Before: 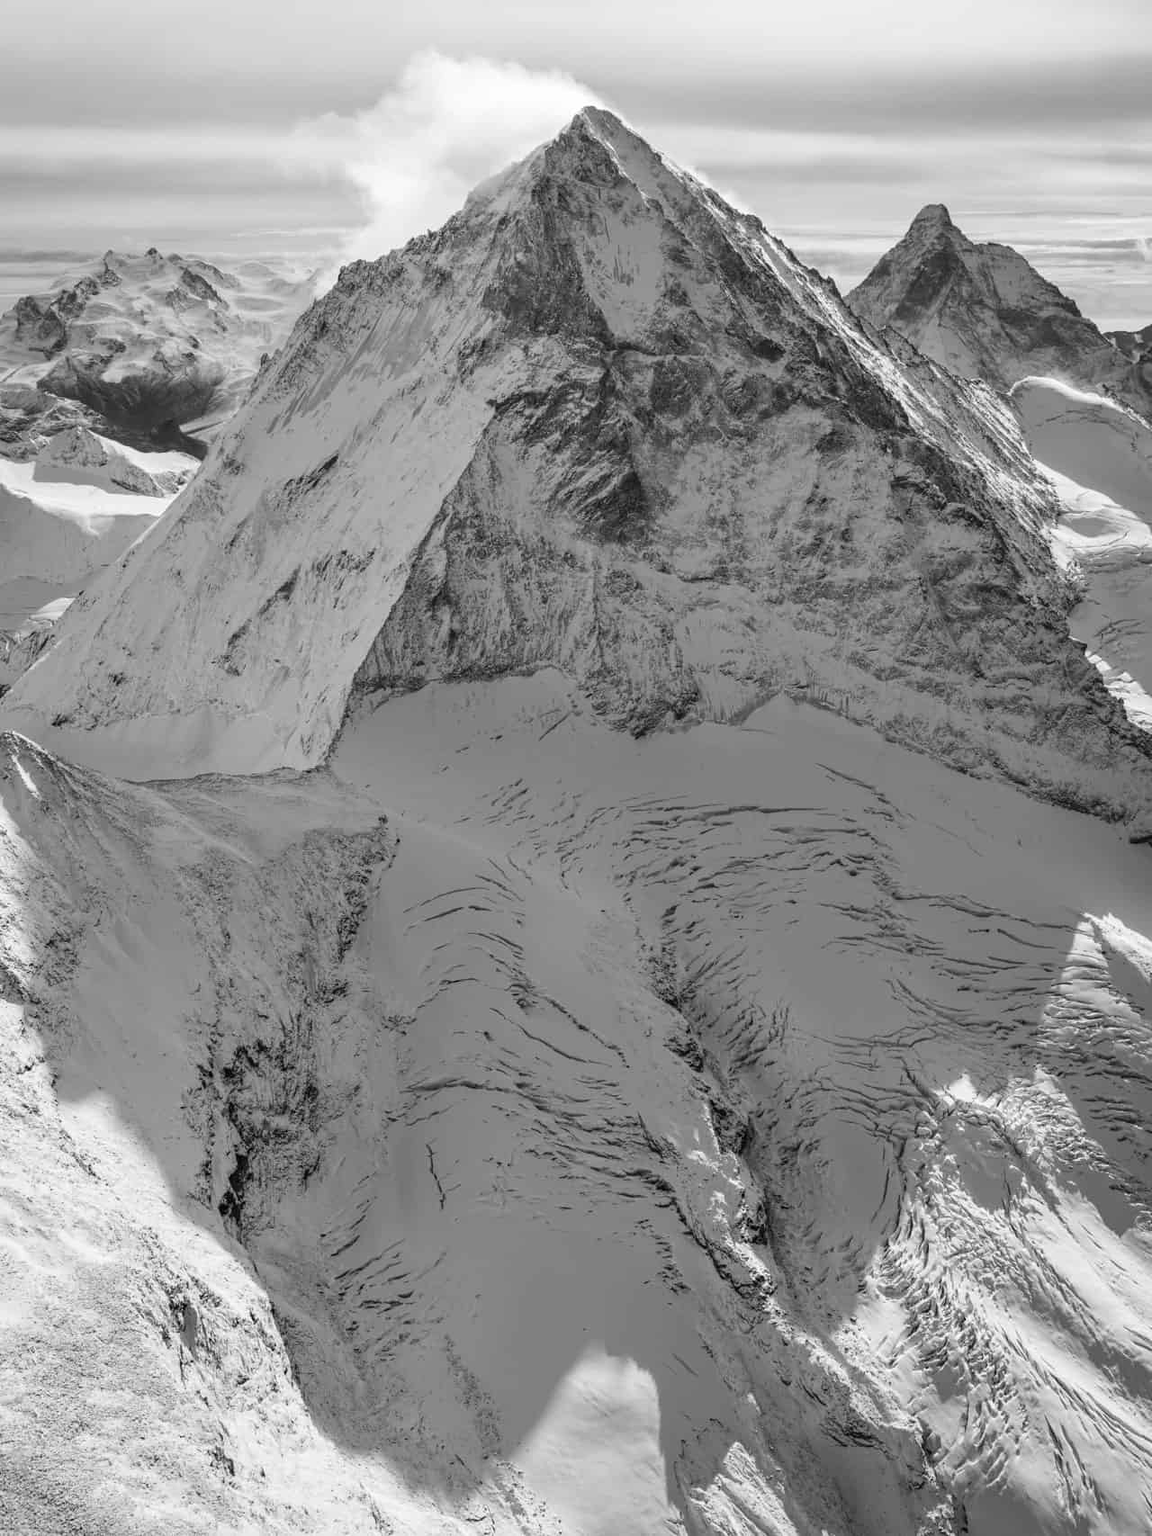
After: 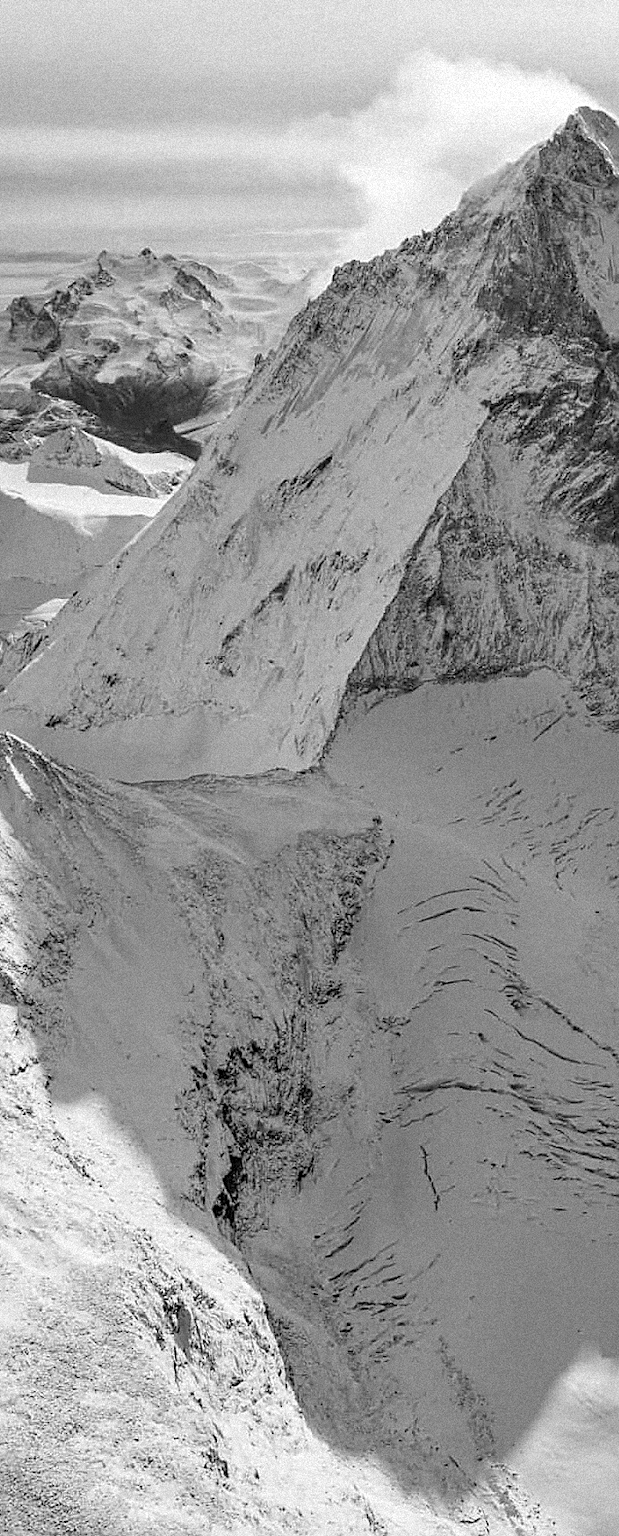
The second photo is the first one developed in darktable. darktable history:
sharpen: on, module defaults
crop: left 0.587%, right 45.588%, bottom 0.086%
grain: coarseness 9.38 ISO, strength 34.99%, mid-tones bias 0%
